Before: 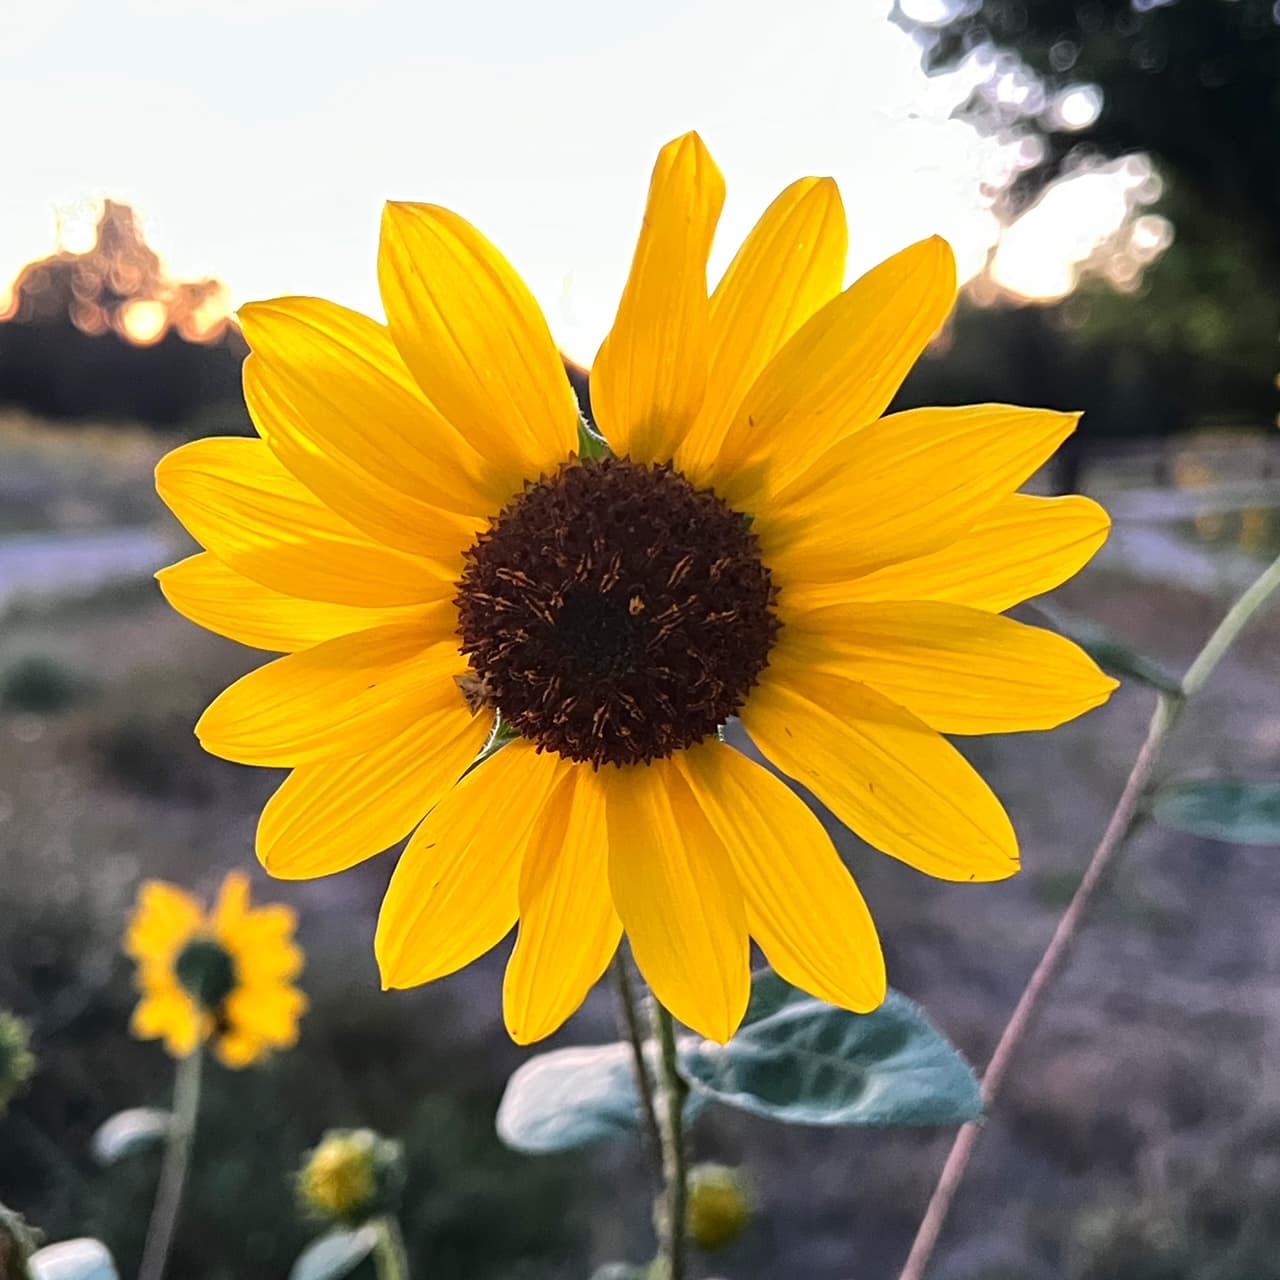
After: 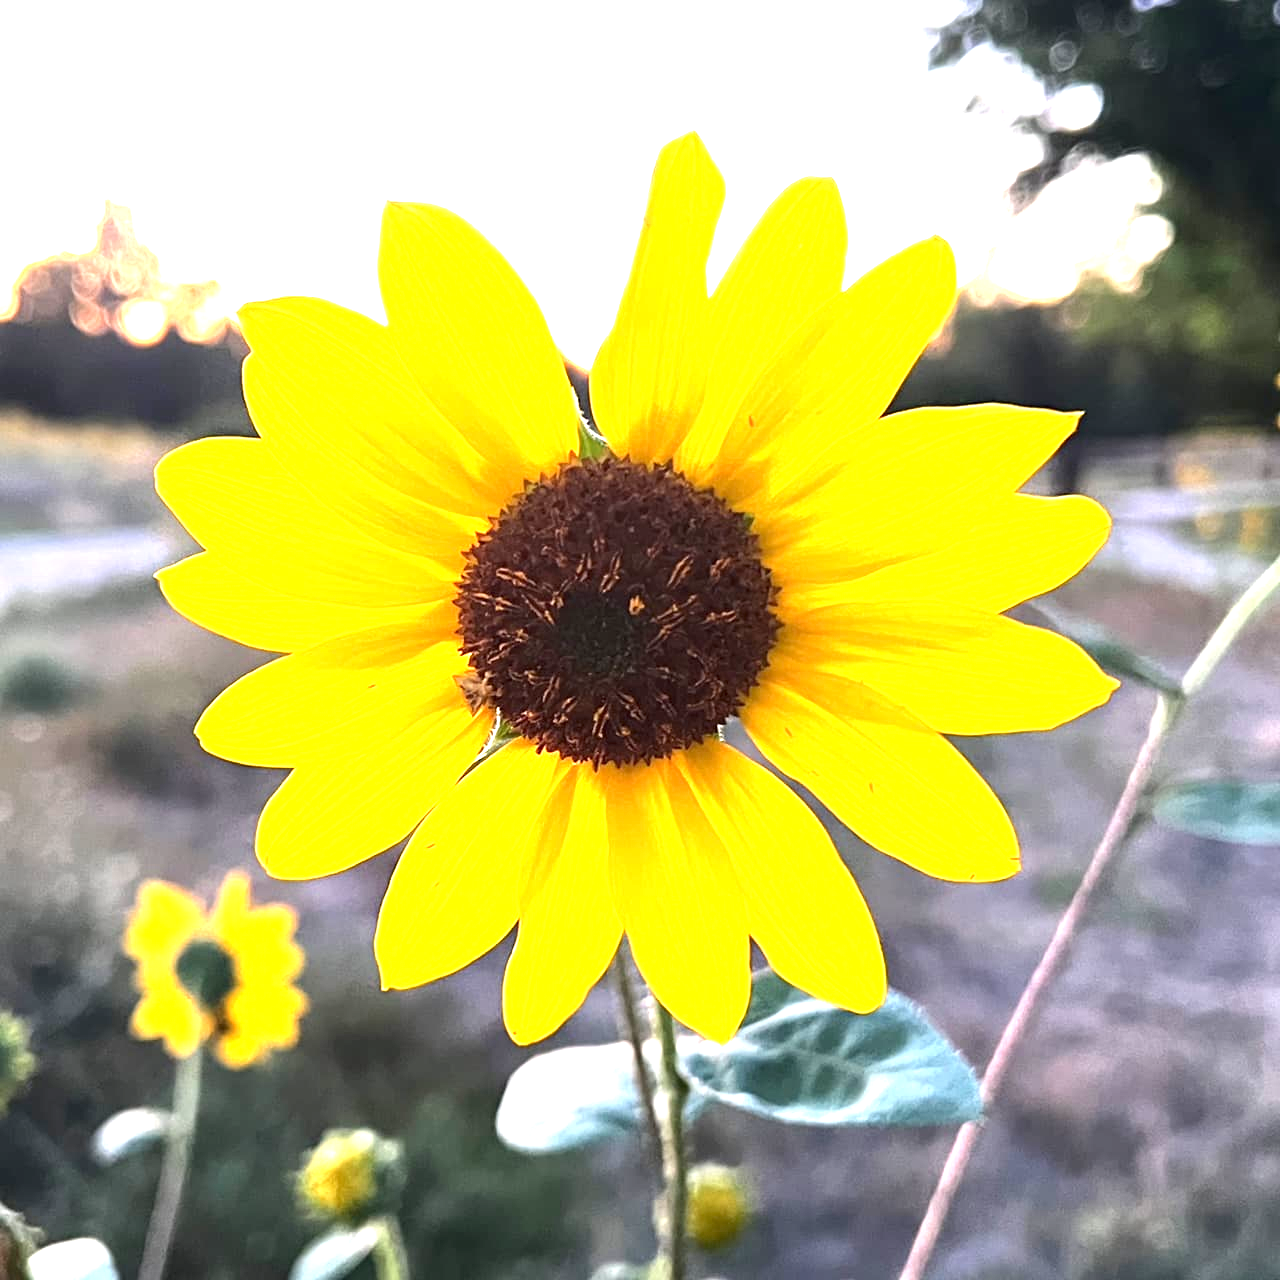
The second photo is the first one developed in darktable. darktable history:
exposure: exposure 1.476 EV, compensate highlight preservation false
